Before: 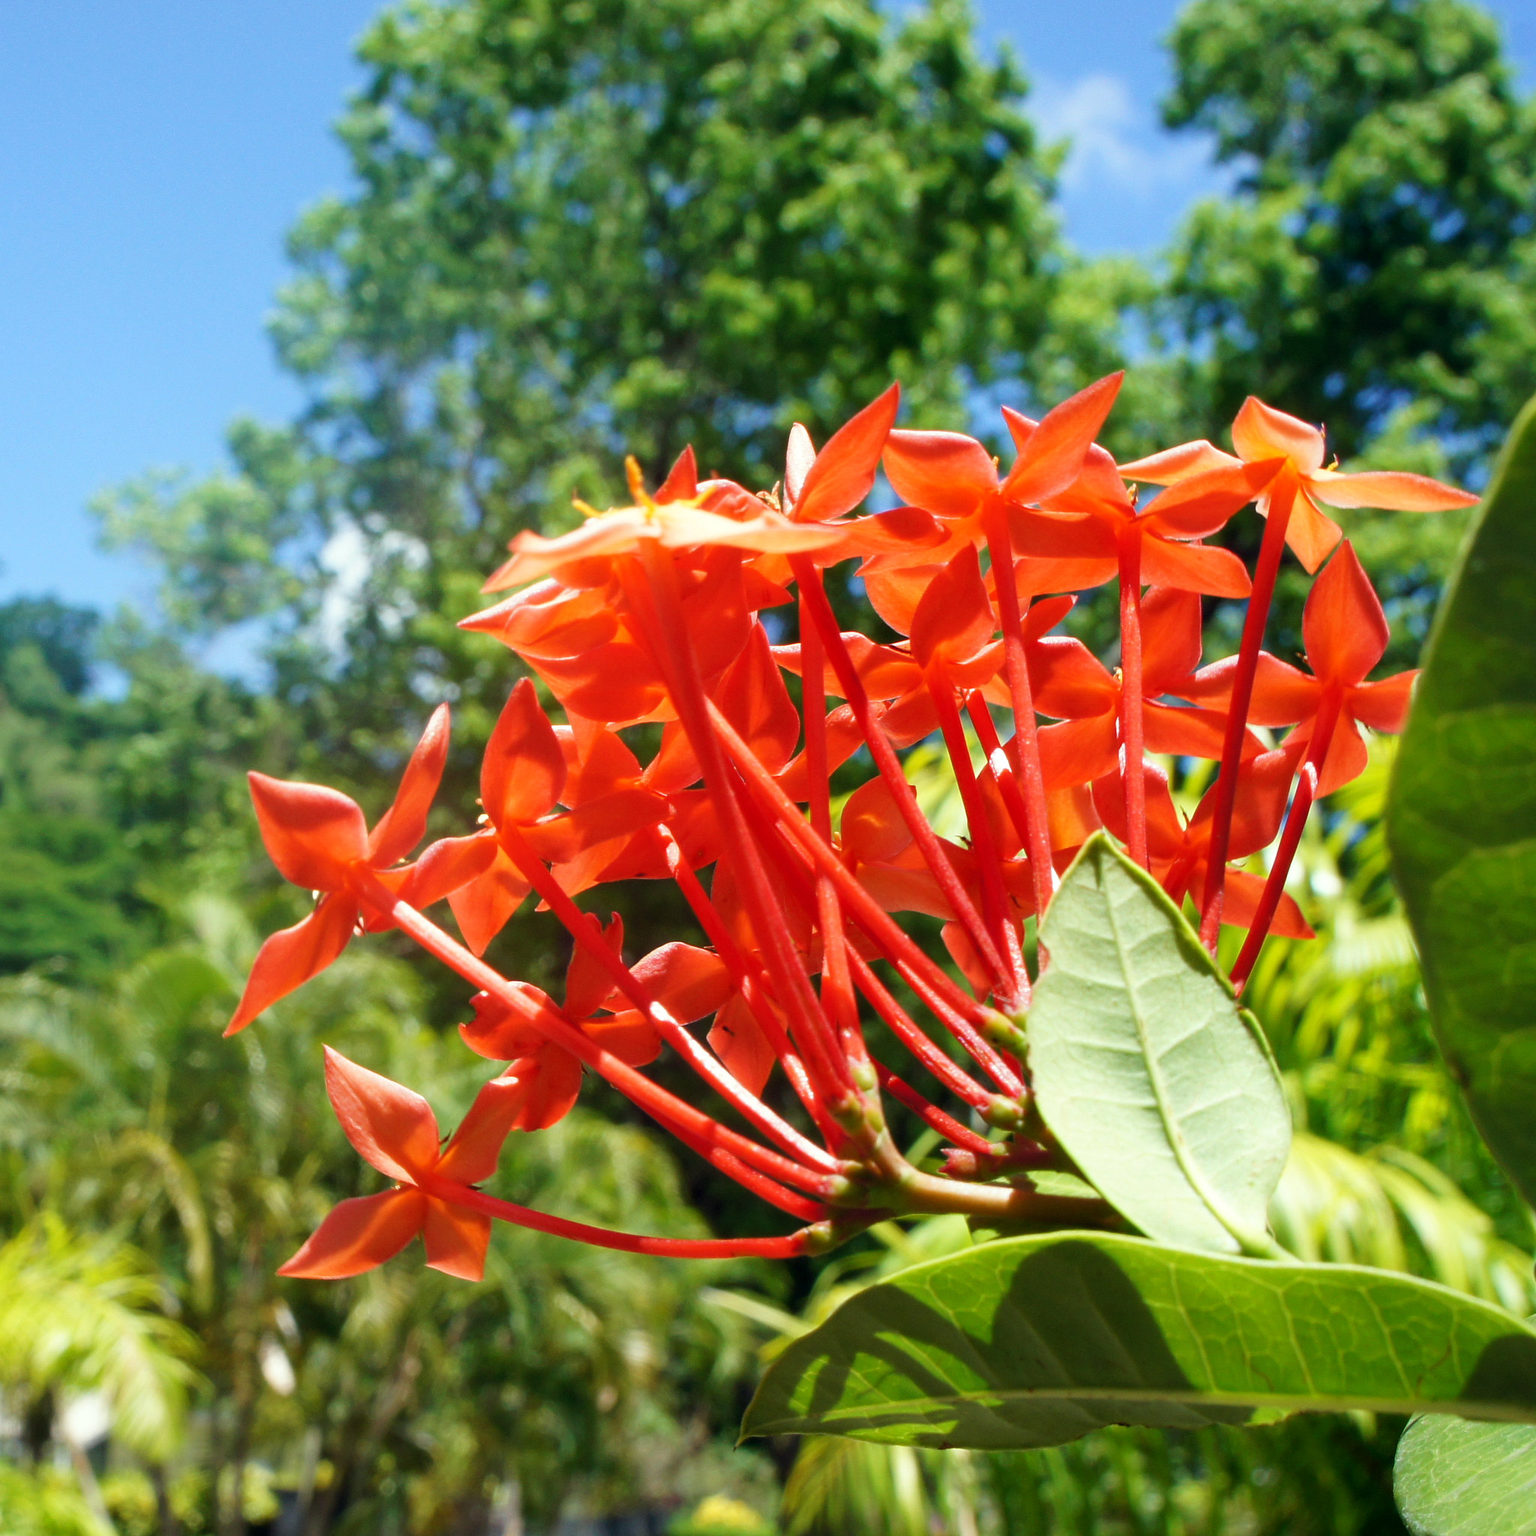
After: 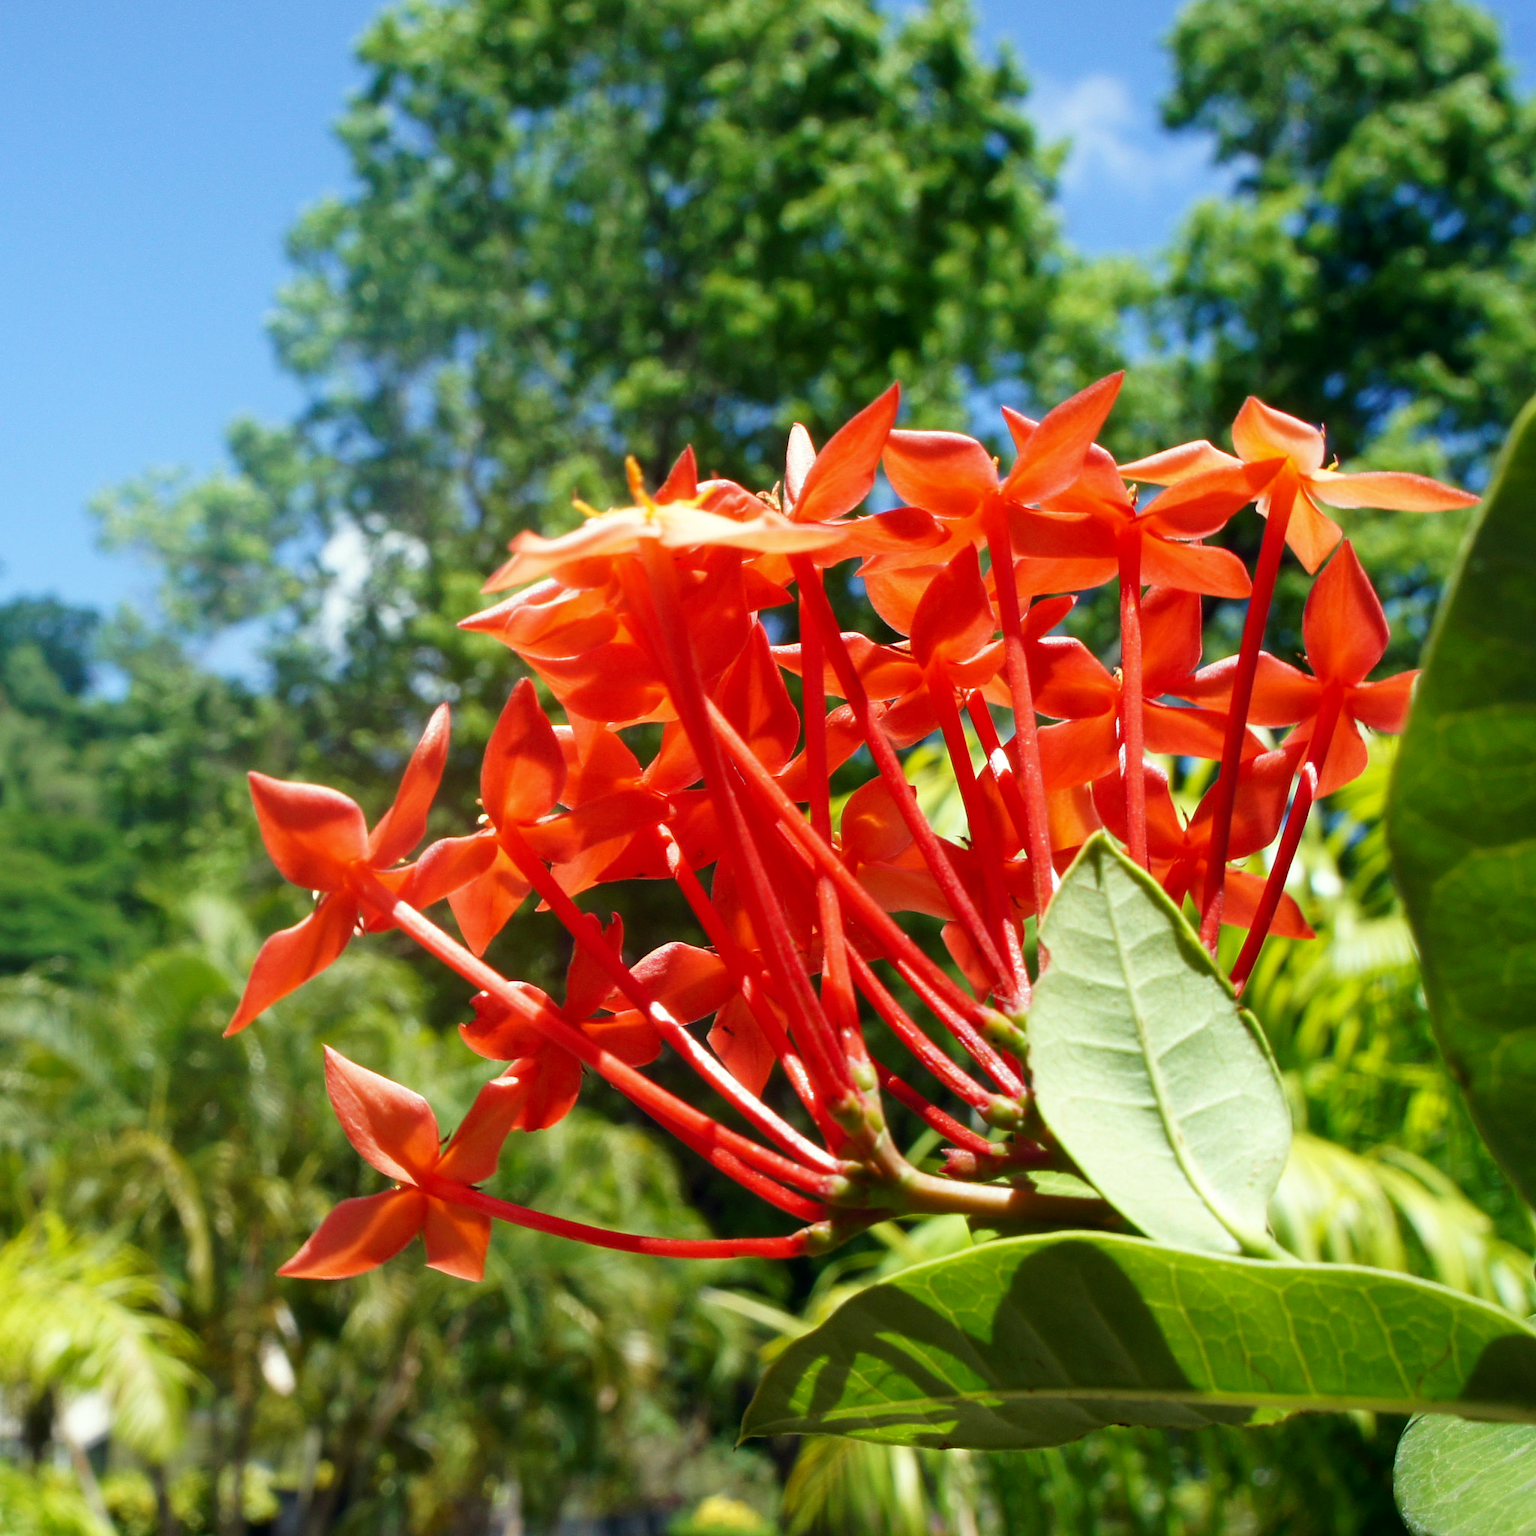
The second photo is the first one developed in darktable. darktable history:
contrast brightness saturation: contrast 0.03, brightness -0.04
